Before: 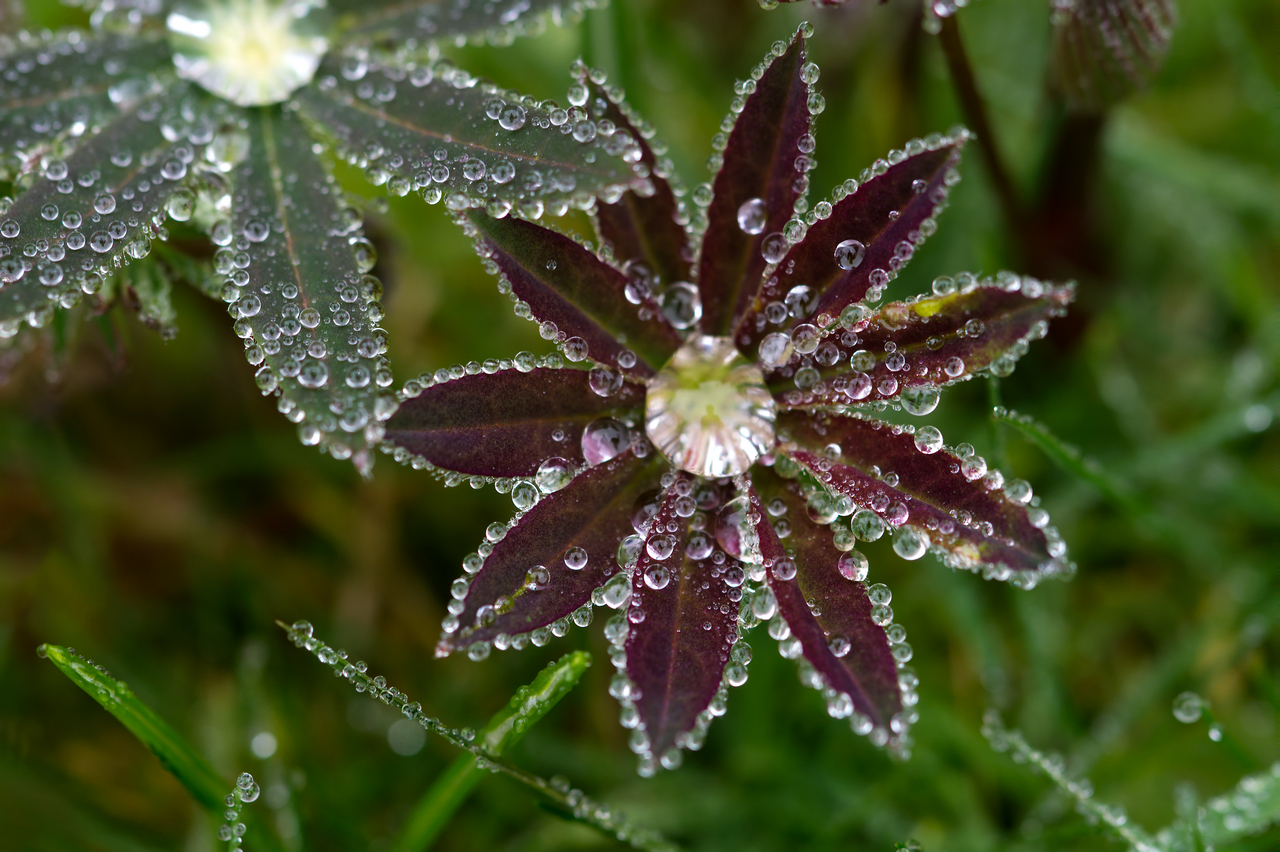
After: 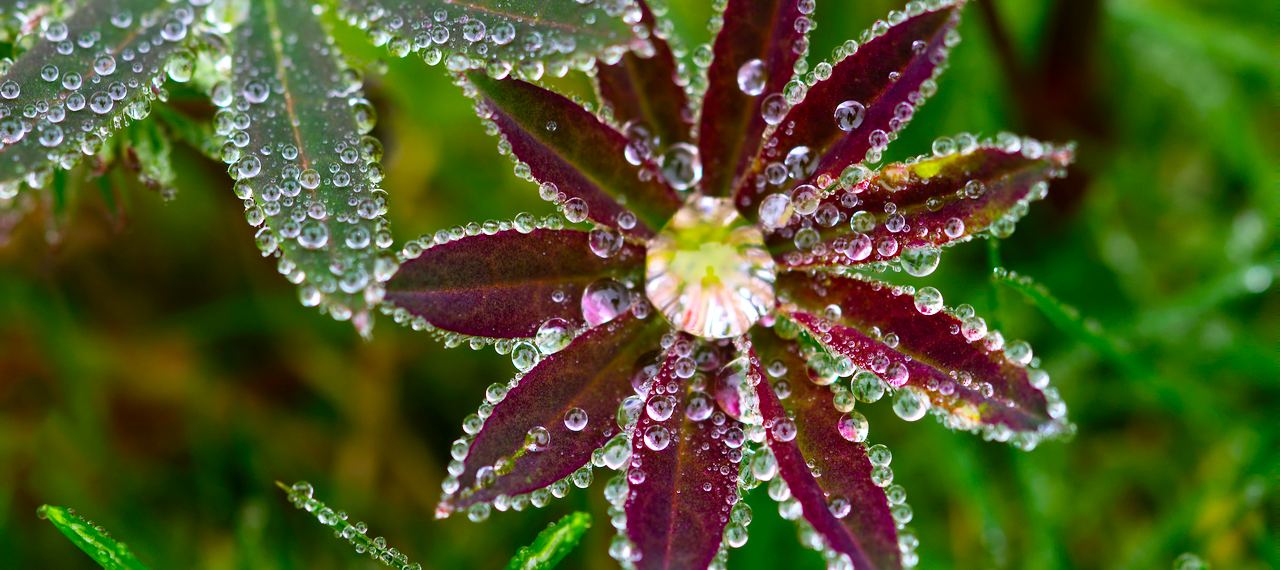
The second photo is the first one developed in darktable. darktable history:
crop: top 16.387%, bottom 16.697%
local contrast: mode bilateral grid, contrast 10, coarseness 25, detail 111%, midtone range 0.2
levels: mode automatic, white 99.98%, levels [0, 0.618, 1]
exposure: black level correction 0.001, compensate highlight preservation false
contrast brightness saturation: contrast 0.2, brightness 0.197, saturation 0.796
